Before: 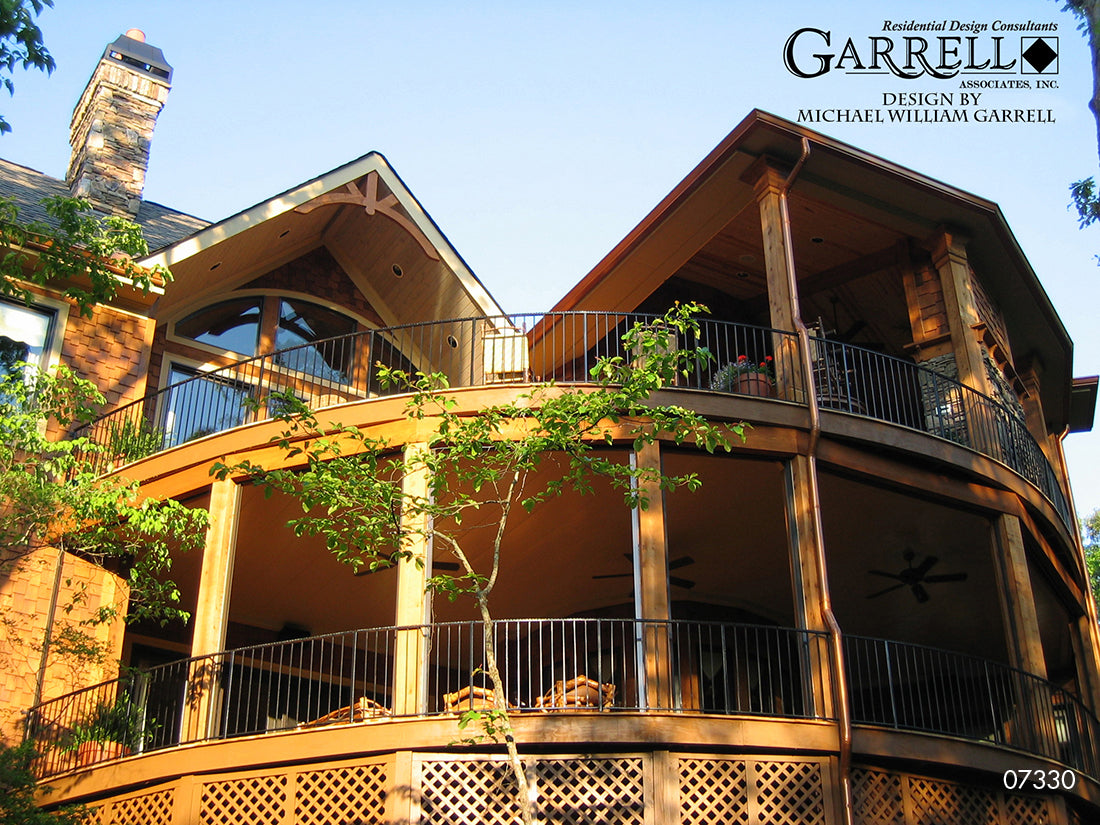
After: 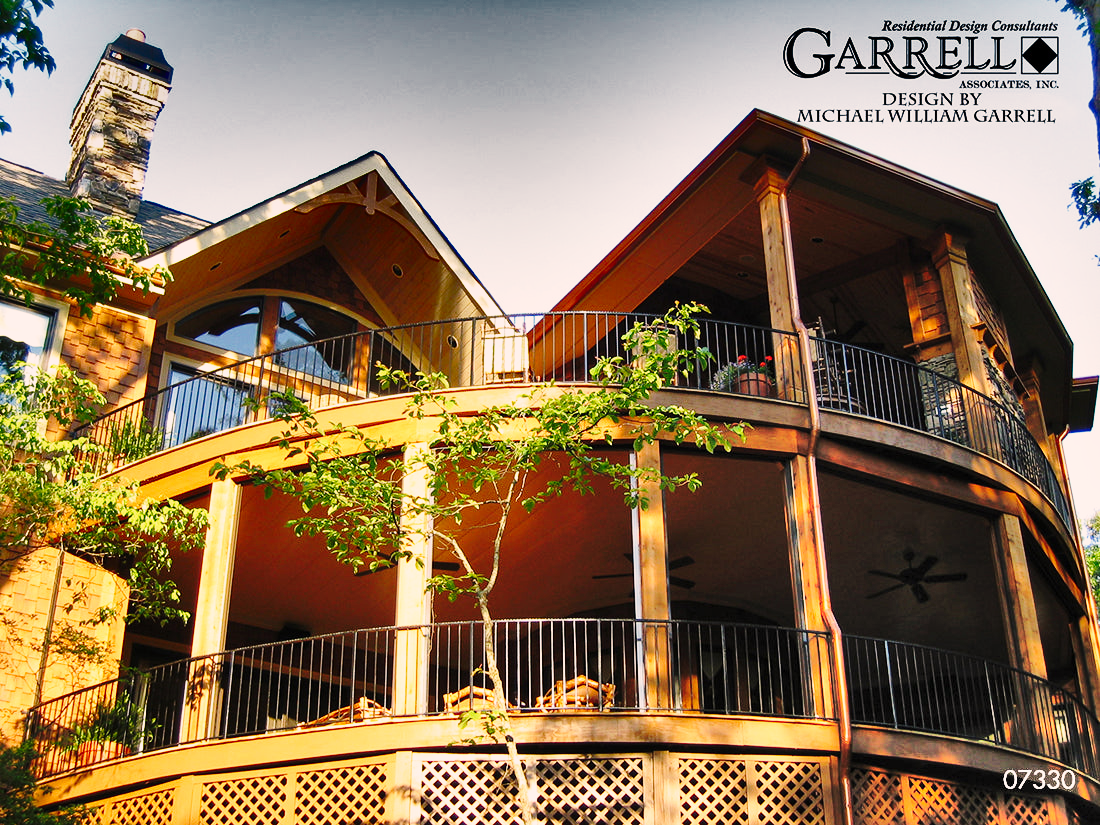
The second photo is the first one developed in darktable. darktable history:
color correction: highlights a* 5.95, highlights b* 4.81
contrast brightness saturation: saturation -0.063
shadows and highlights: radius 122.88, shadows 98.24, white point adjustment -2.93, highlights -99.11, soften with gaussian
base curve: curves: ch0 [(0, 0) (0.036, 0.037) (0.121, 0.228) (0.46, 0.76) (0.859, 0.983) (1, 1)], preserve colors none
